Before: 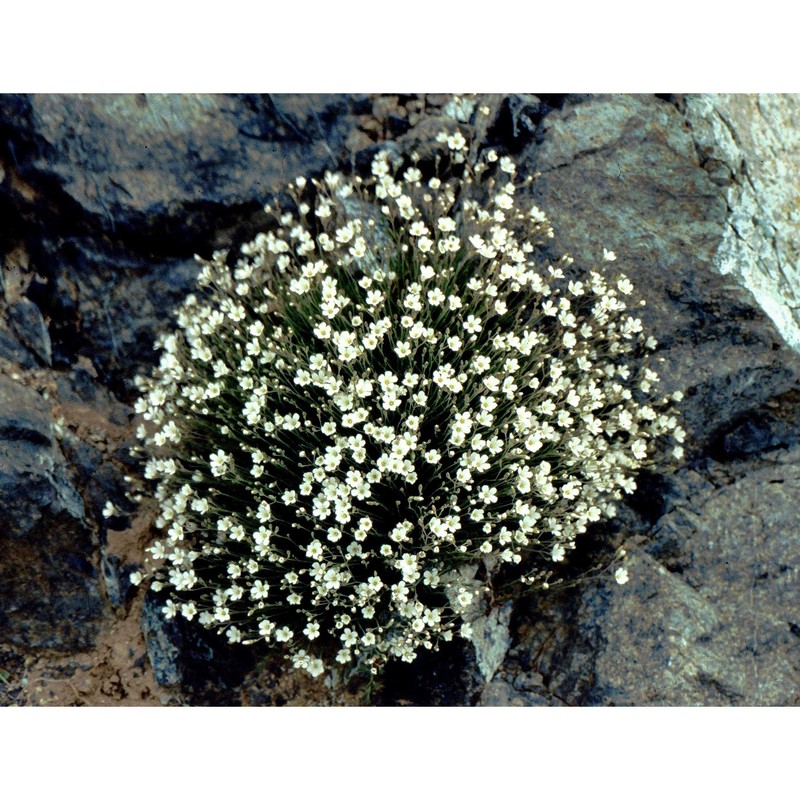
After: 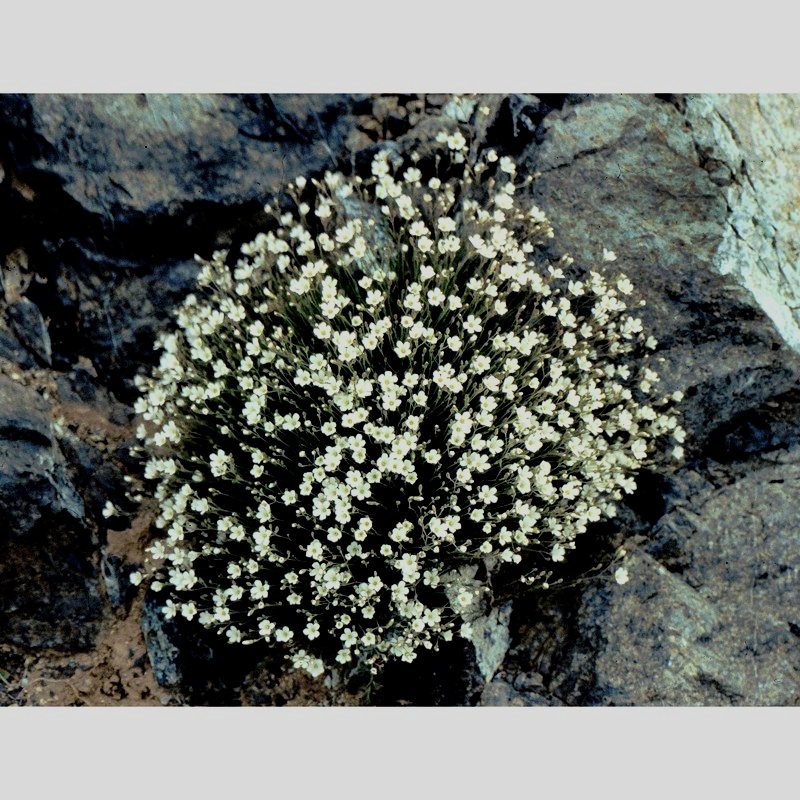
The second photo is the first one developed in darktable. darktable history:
filmic rgb: middle gray luminance 29.27%, black relative exposure -10.26 EV, white relative exposure 5.5 EV, target black luminance 0%, hardness 3.91, latitude 1.4%, contrast 1.126, highlights saturation mix 3.95%, shadows ↔ highlights balance 15.49%, color science v6 (2022)
